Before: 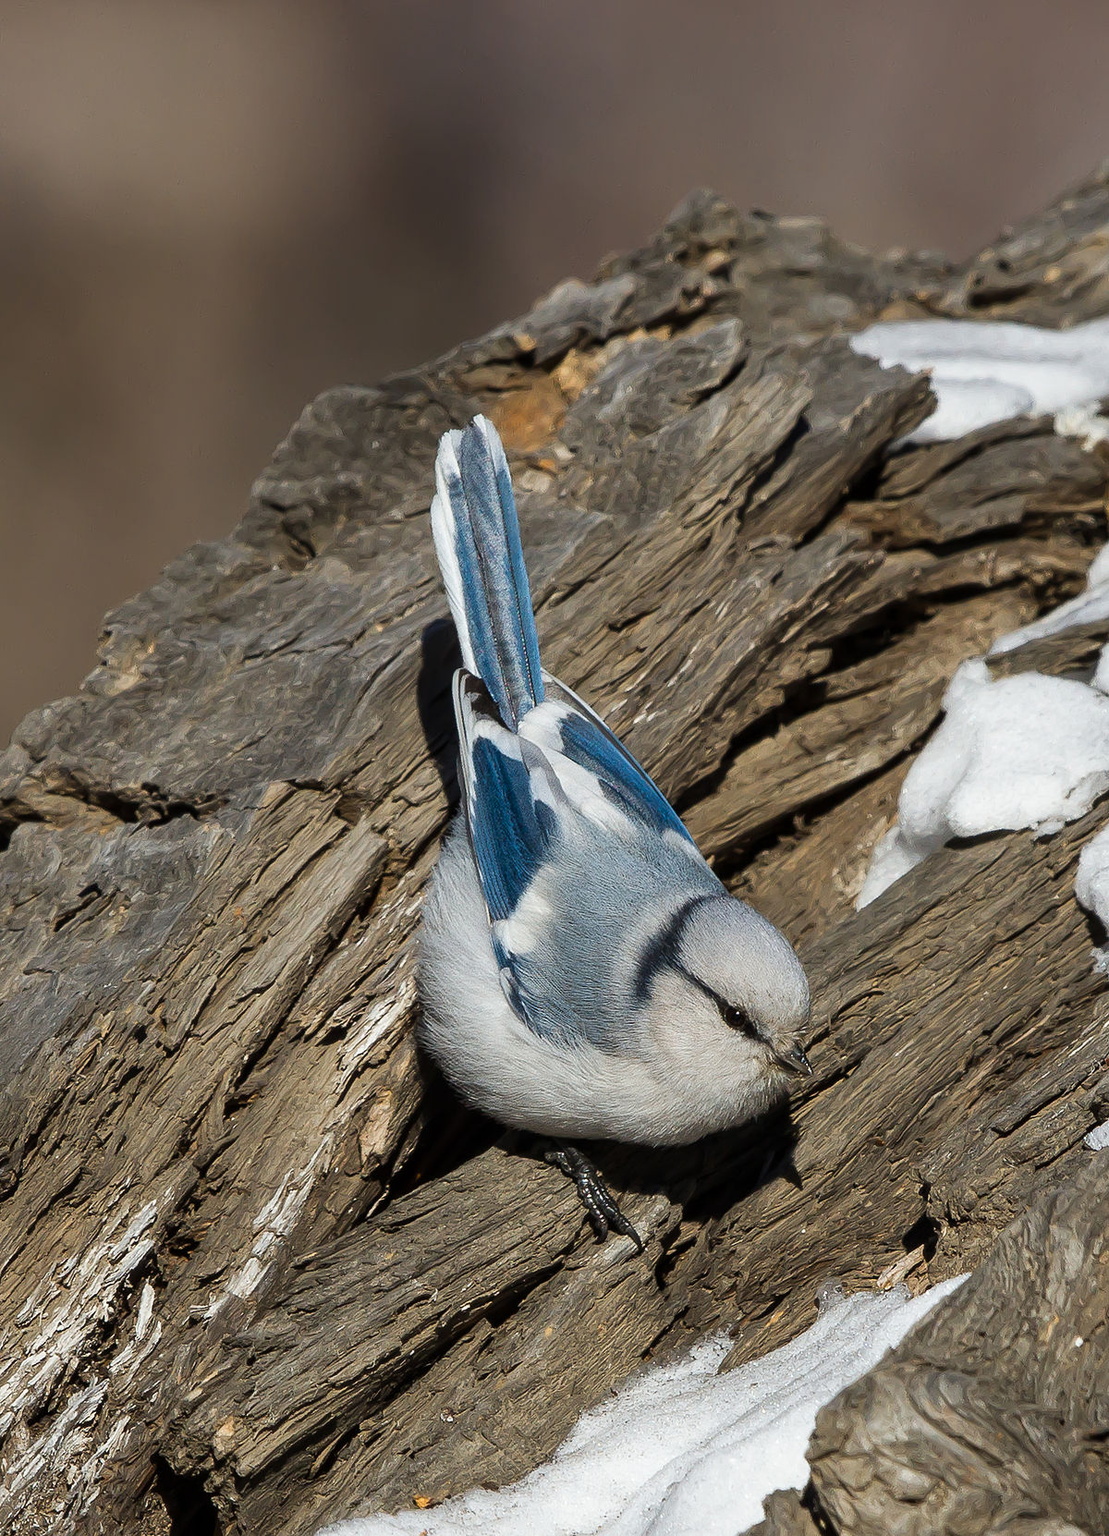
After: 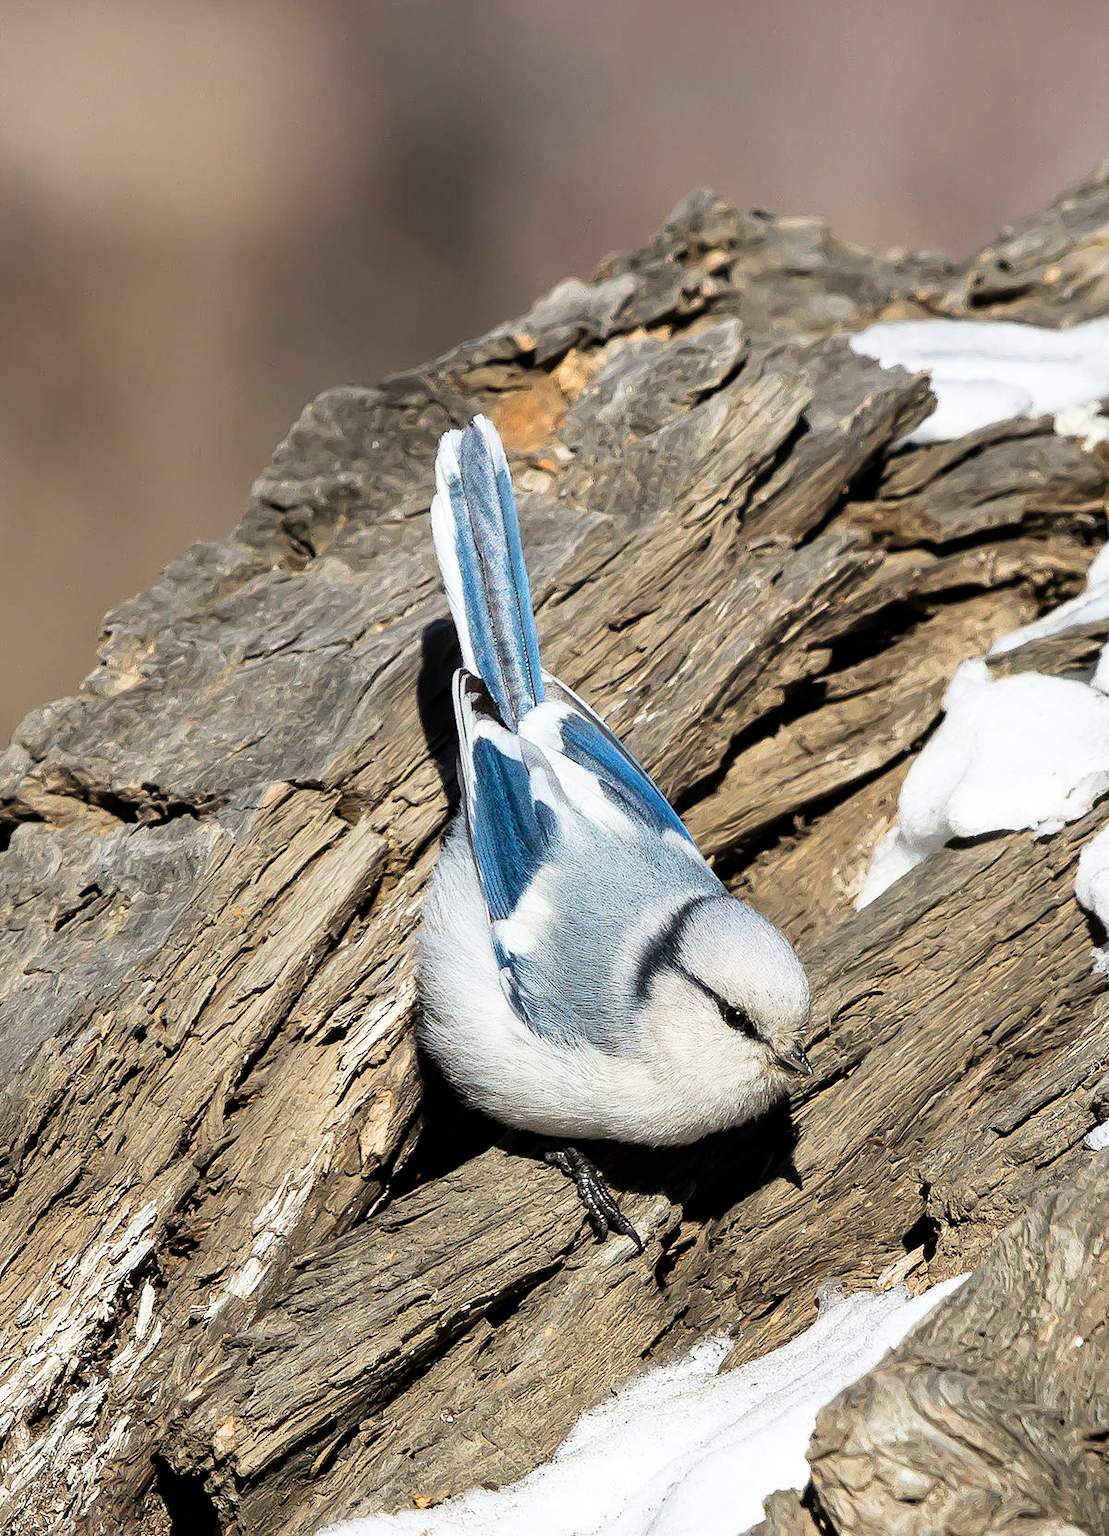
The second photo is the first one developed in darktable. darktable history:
filmic rgb: middle gray luminance 9.38%, black relative exposure -10.63 EV, white relative exposure 3.45 EV, target black luminance 0%, hardness 5.95, latitude 59.62%, contrast 1.089, highlights saturation mix 5.38%, shadows ↔ highlights balance 28.55%
exposure: black level correction 0, exposure 1.001 EV, compensate highlight preservation false
